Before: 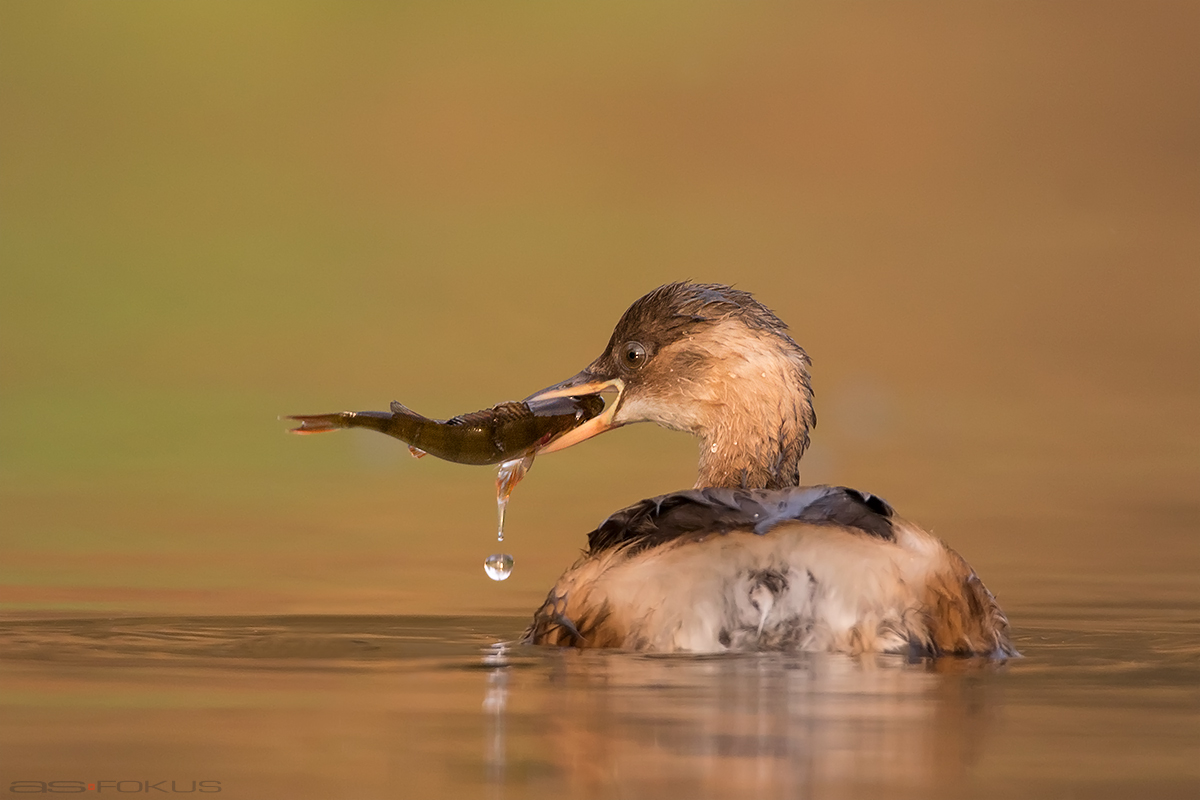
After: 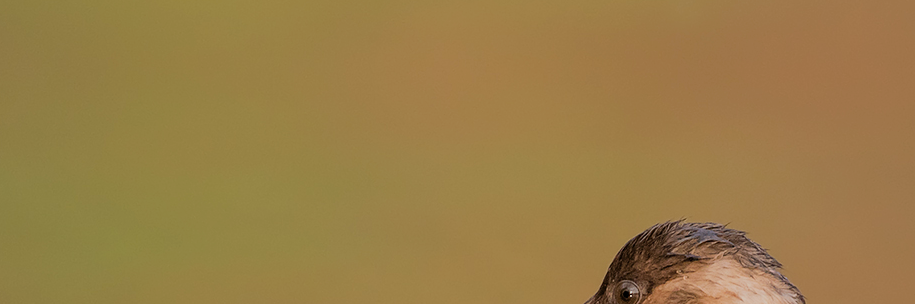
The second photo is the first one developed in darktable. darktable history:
crop: left 0.579%, top 7.627%, right 23.167%, bottom 54.275%
white balance: red 0.967, blue 1.049
filmic rgb: black relative exposure -7.65 EV, white relative exposure 4.56 EV, hardness 3.61
